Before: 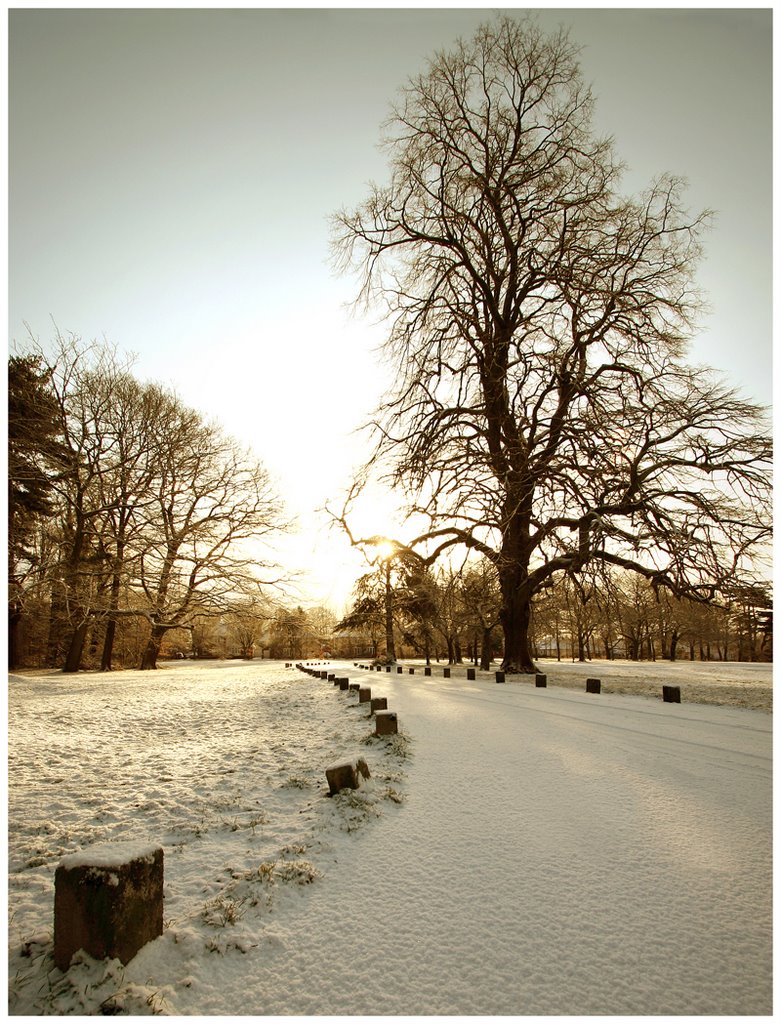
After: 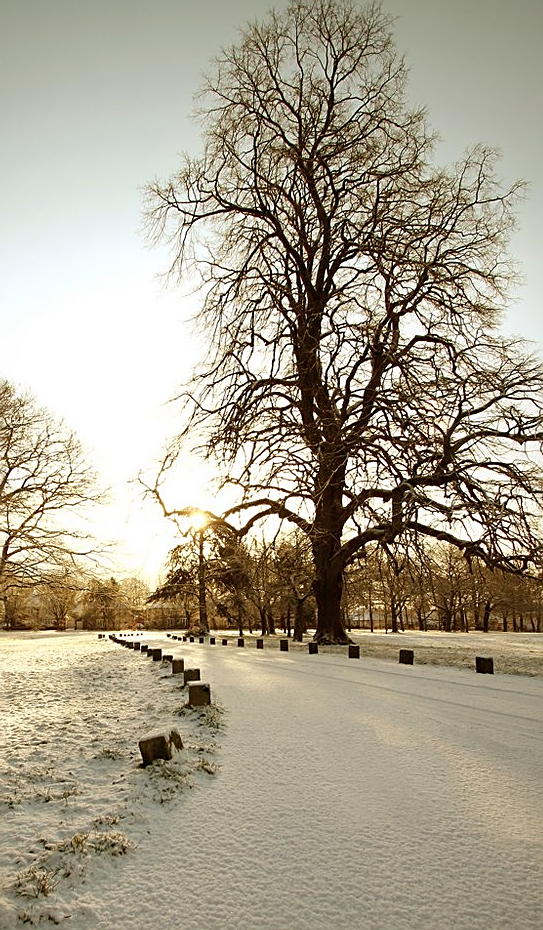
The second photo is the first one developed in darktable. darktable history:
sharpen: on, module defaults
crop and rotate: left 24.034%, top 2.838%, right 6.406%, bottom 6.299%
